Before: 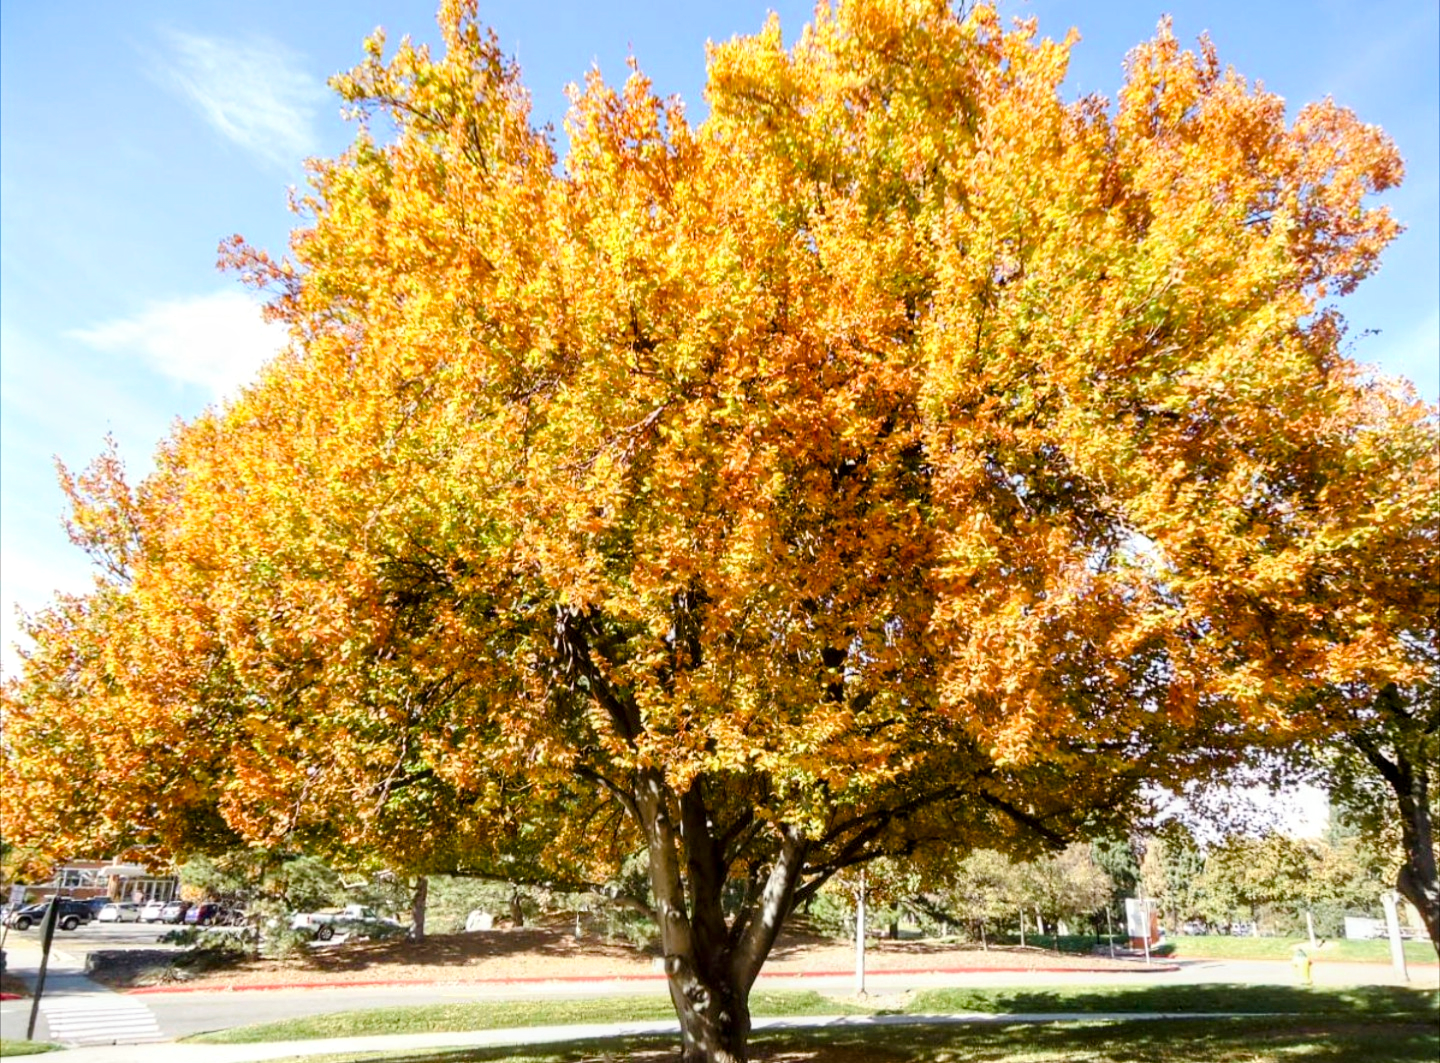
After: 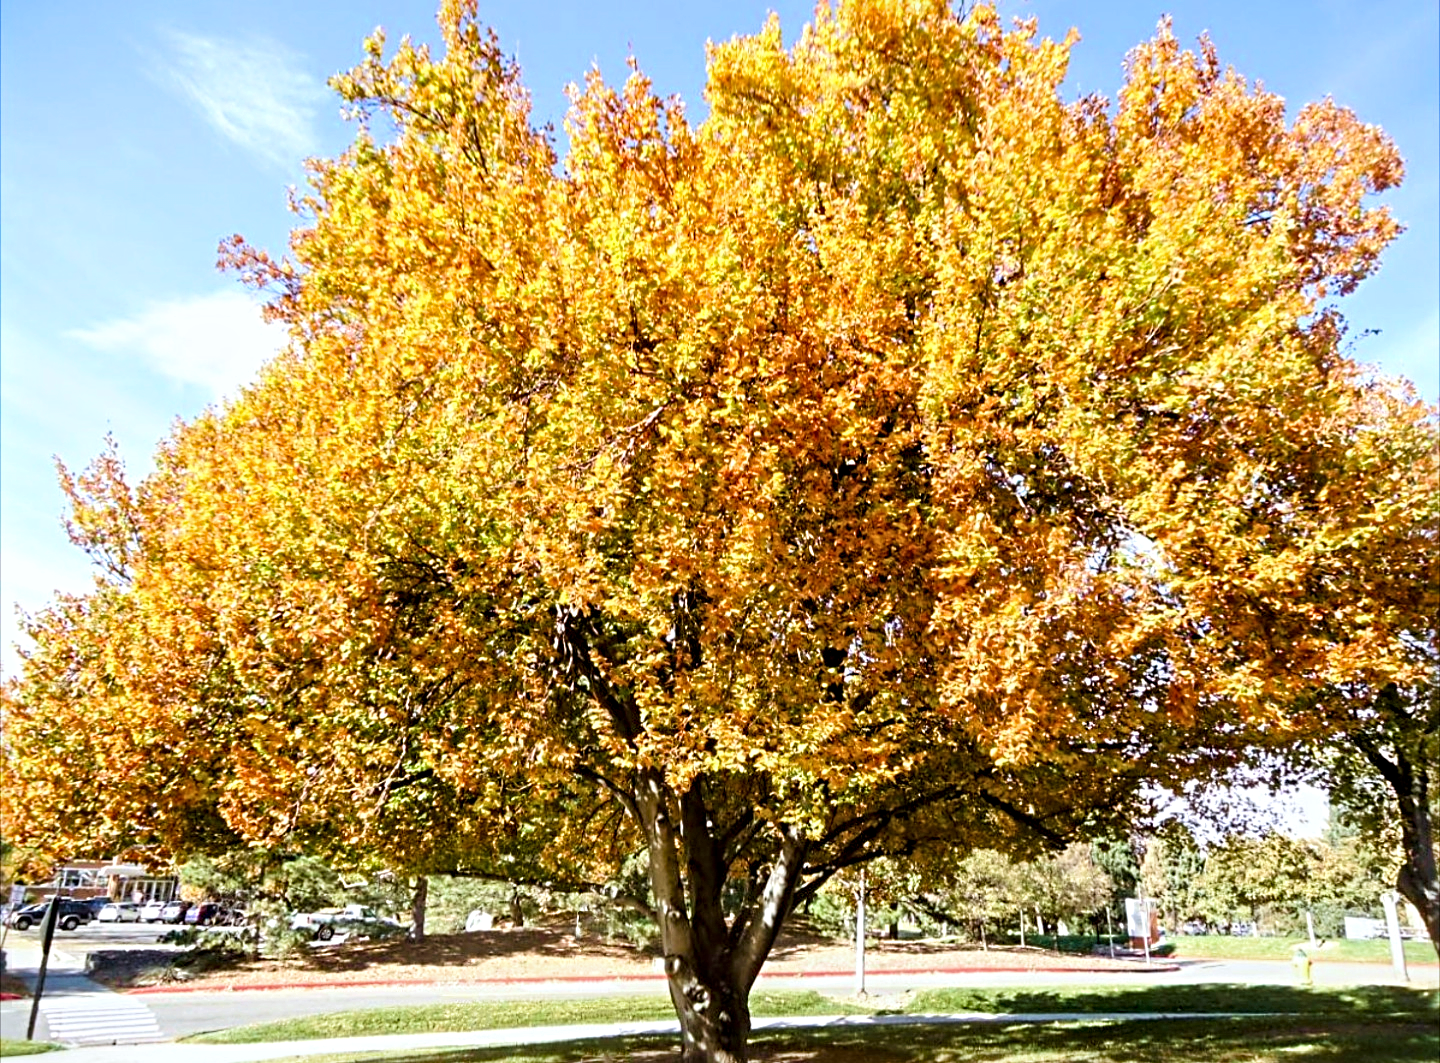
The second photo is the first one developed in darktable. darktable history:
velvia: on, module defaults
sharpen: radius 4.883
white balance: red 0.976, blue 1.04
tone equalizer: -7 EV 0.13 EV, smoothing diameter 25%, edges refinement/feathering 10, preserve details guided filter
